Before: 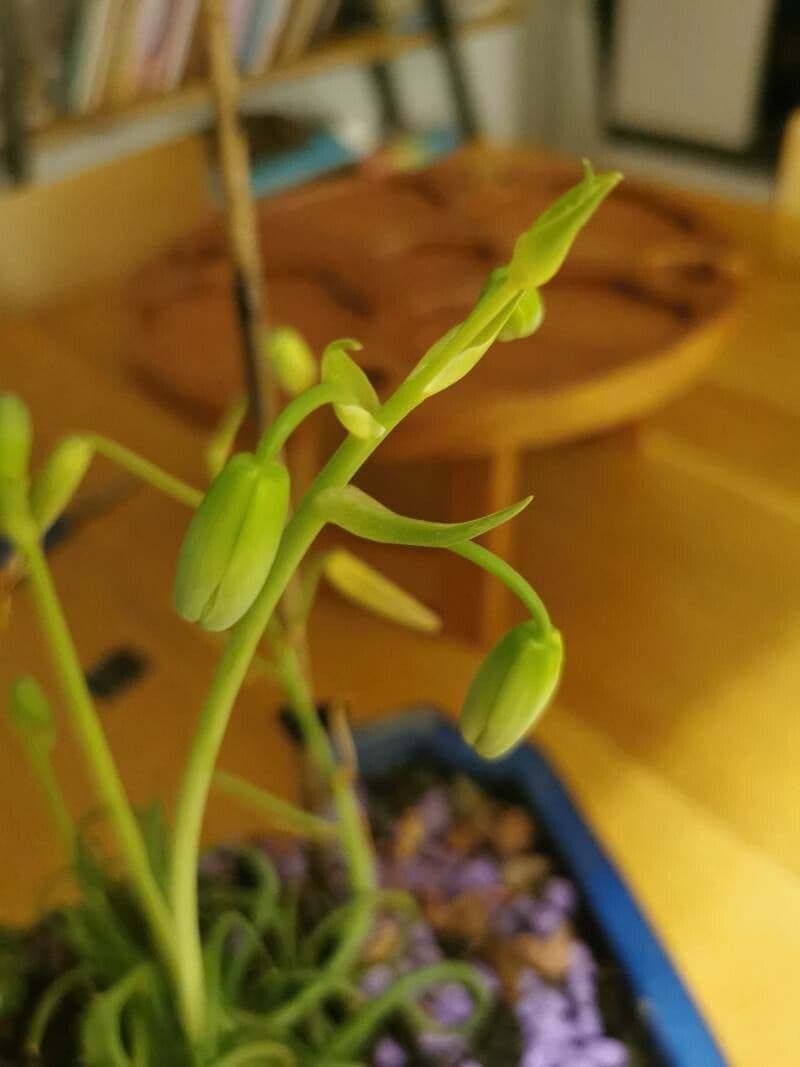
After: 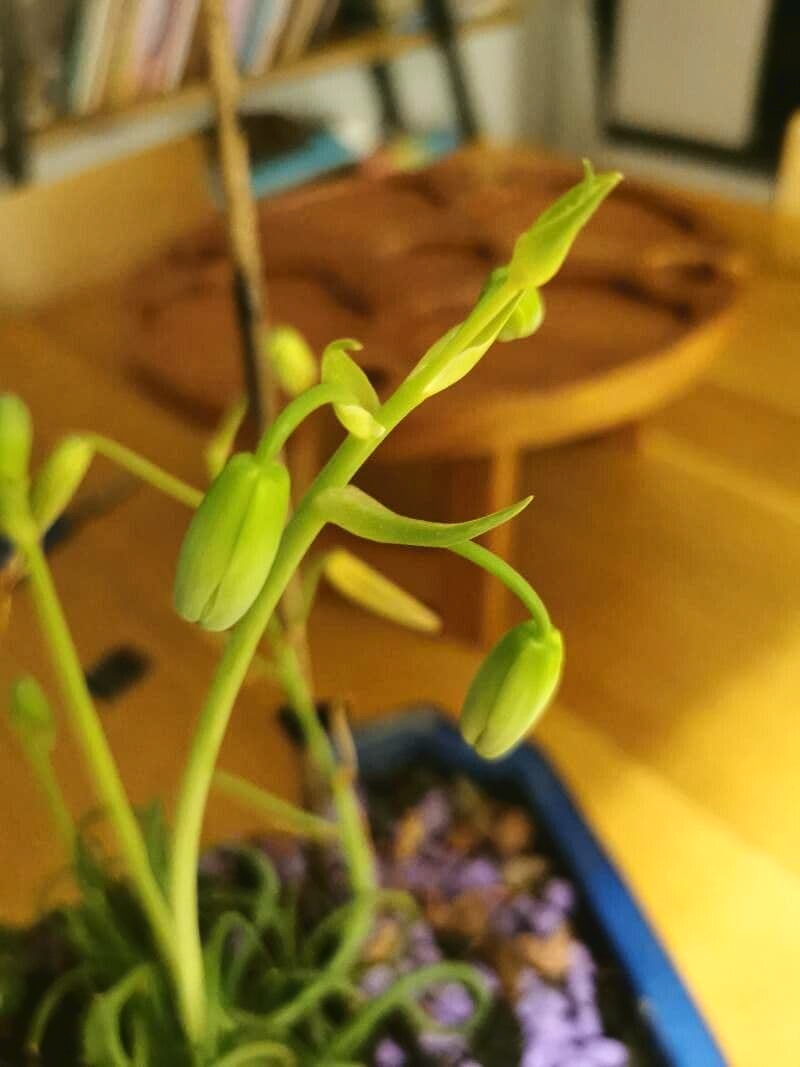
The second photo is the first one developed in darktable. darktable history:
tone curve: curves: ch0 [(0, 0) (0.003, 0.04) (0.011, 0.04) (0.025, 0.043) (0.044, 0.049) (0.069, 0.066) (0.1, 0.095) (0.136, 0.121) (0.177, 0.154) (0.224, 0.211) (0.277, 0.281) (0.335, 0.358) (0.399, 0.452) (0.468, 0.54) (0.543, 0.628) (0.623, 0.721) (0.709, 0.801) (0.801, 0.883) (0.898, 0.948) (1, 1)]
